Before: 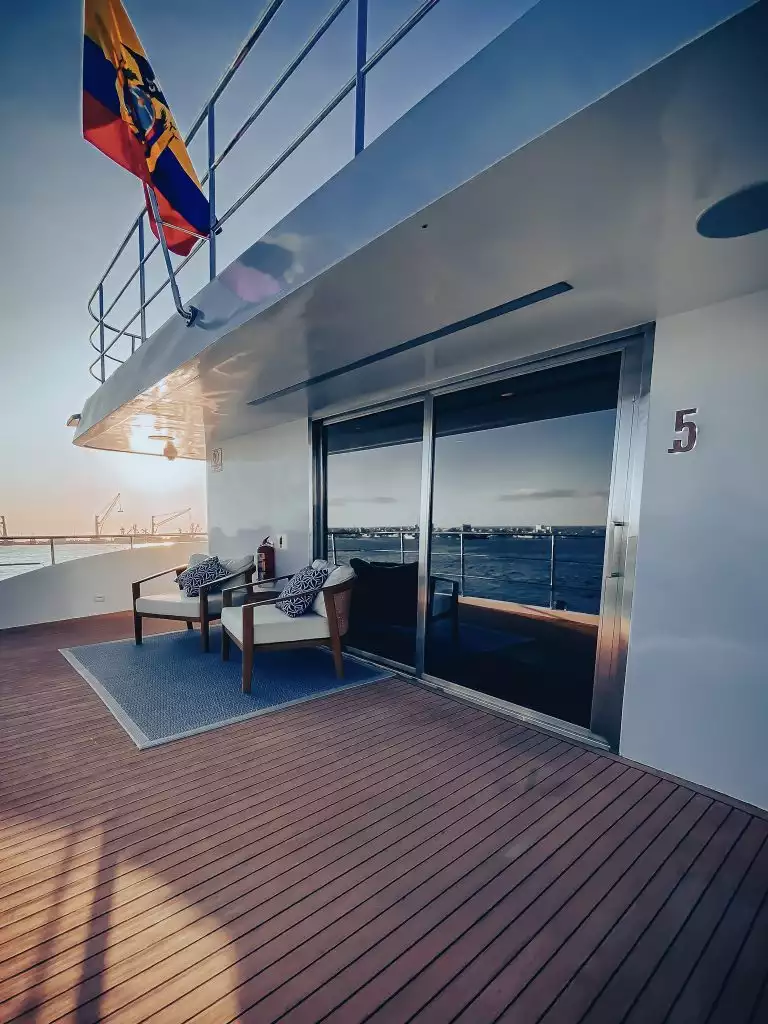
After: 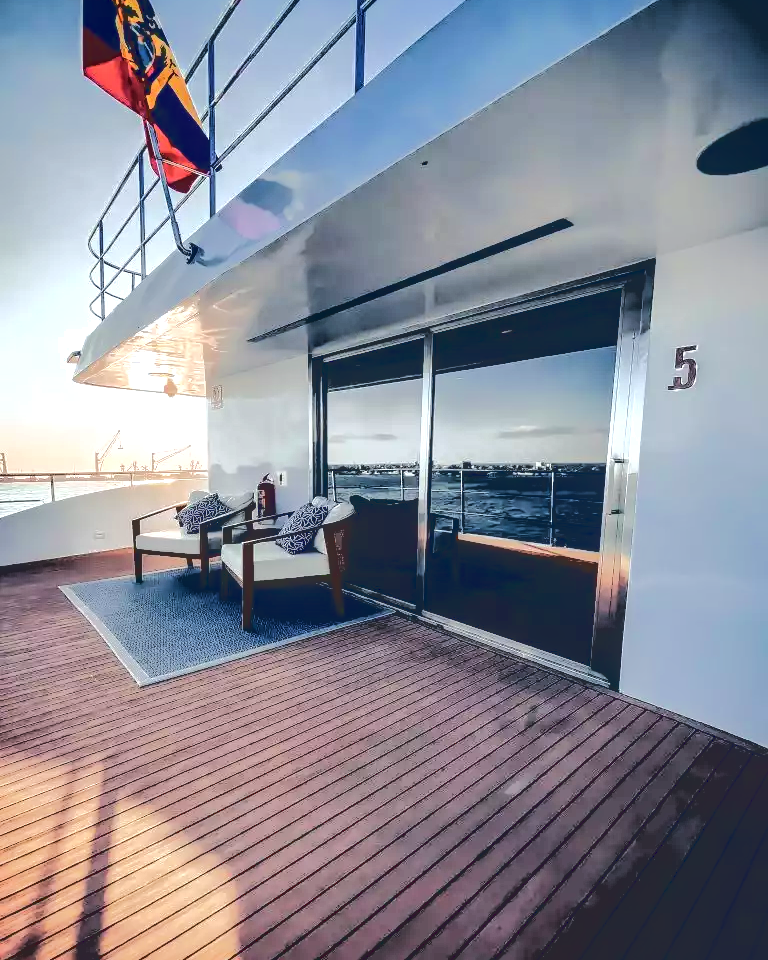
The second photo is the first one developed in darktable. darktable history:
exposure: black level correction 0, exposure 0.6 EV, compensate exposure bias true, compensate highlight preservation false
base curve: curves: ch0 [(0.065, 0.026) (0.236, 0.358) (0.53, 0.546) (0.777, 0.841) (0.924, 0.992)], preserve colors average RGB
local contrast: detail 130%
crop and rotate: top 6.25%
